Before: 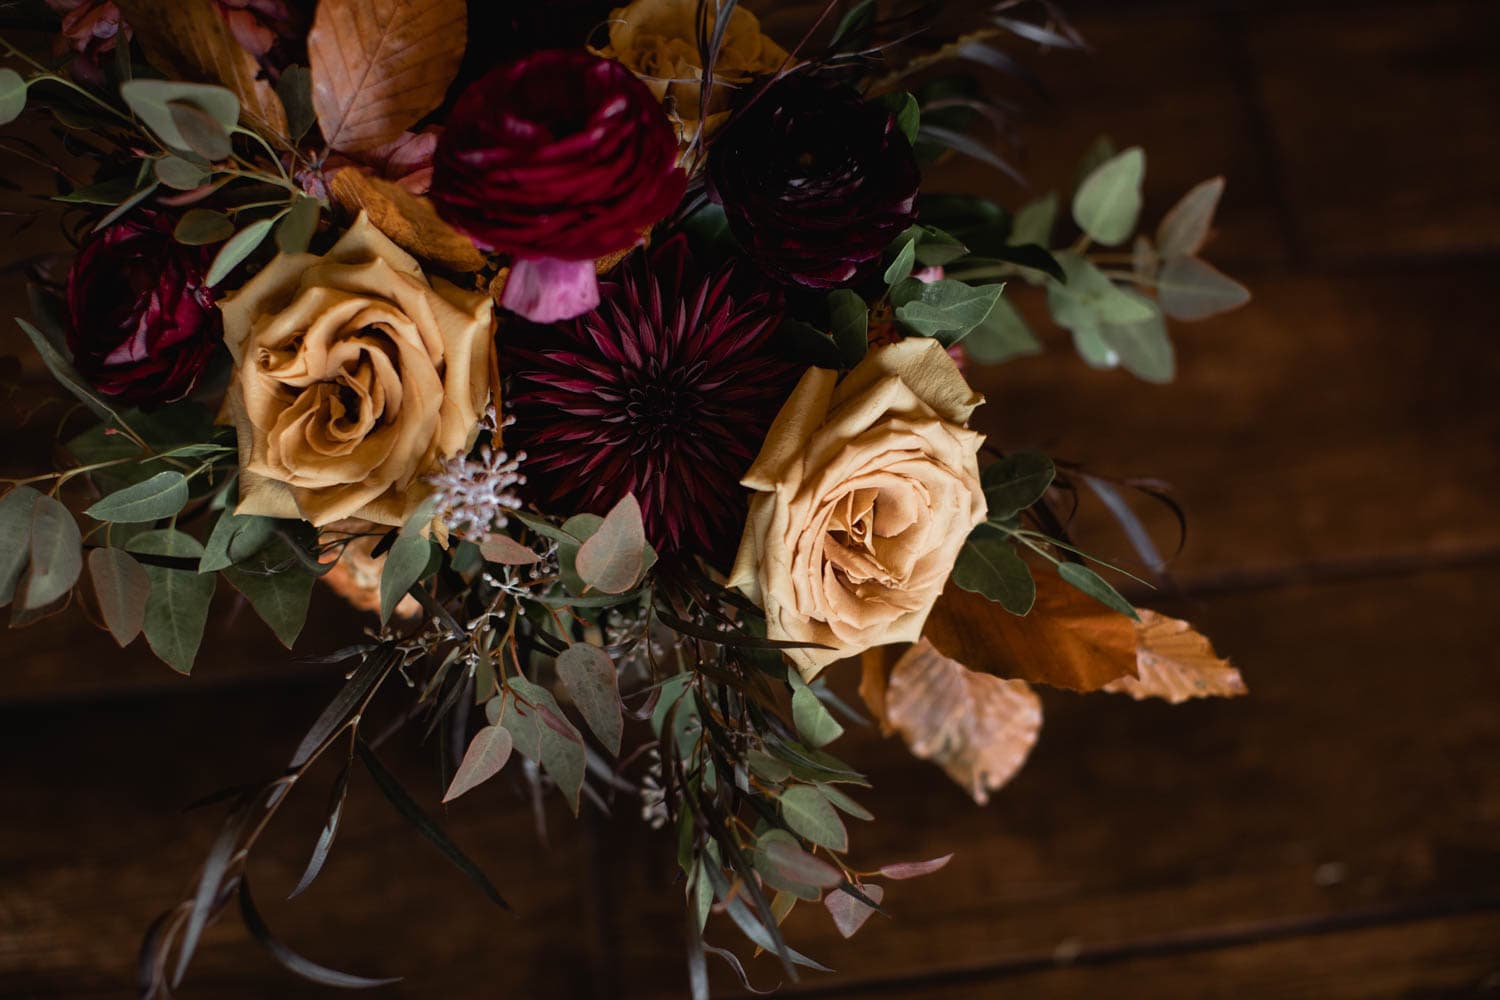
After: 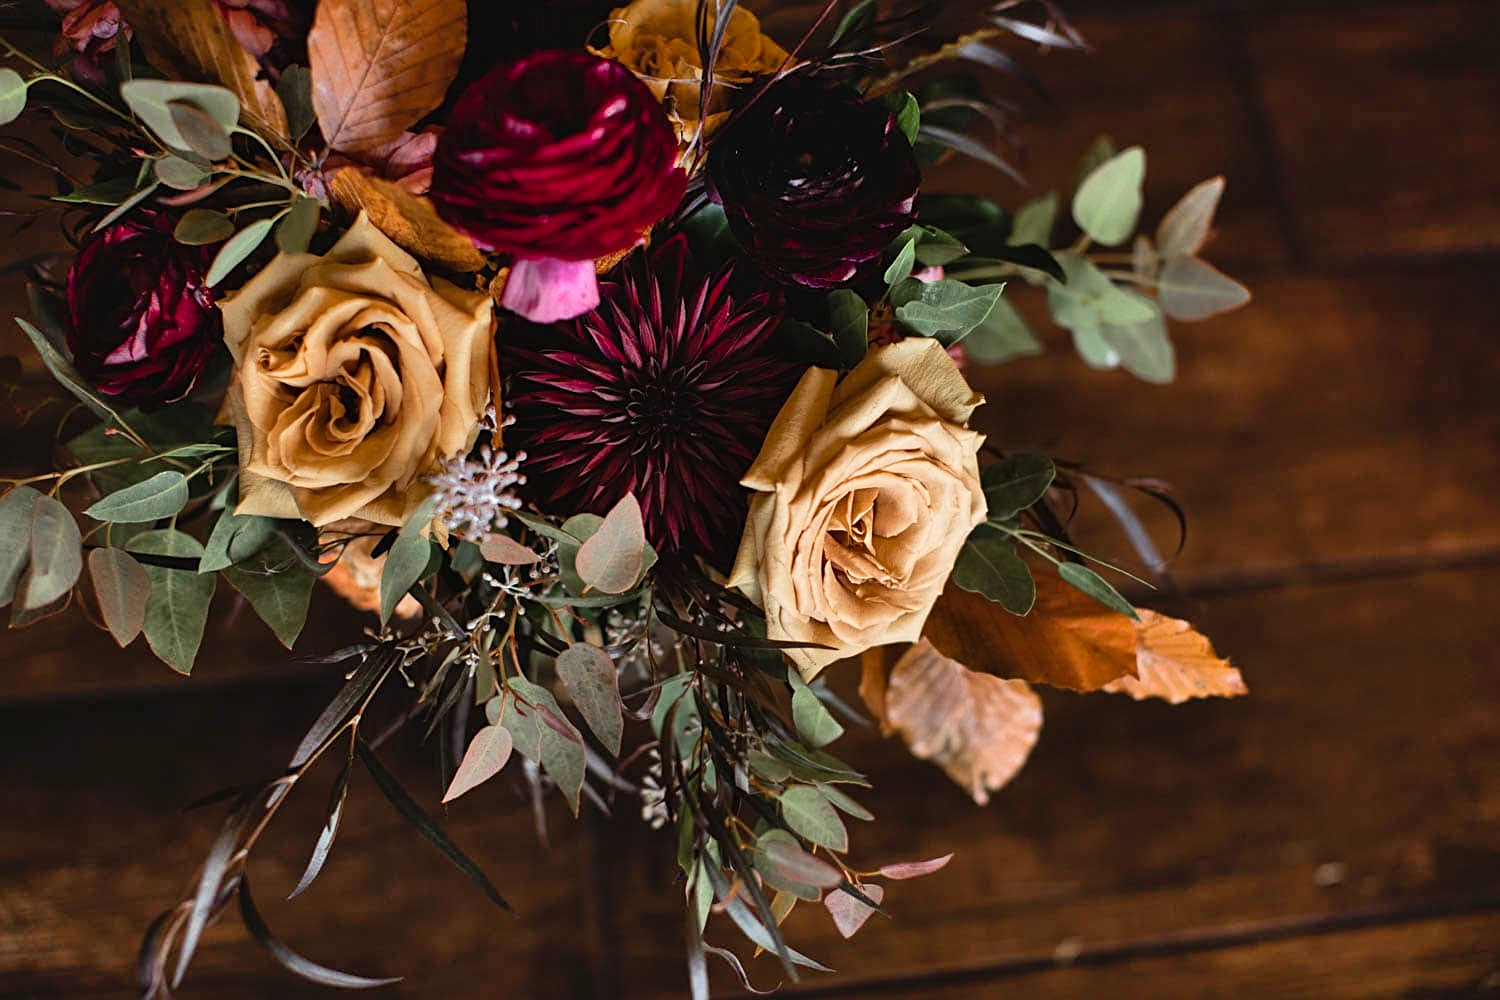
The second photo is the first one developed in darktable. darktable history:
vibrance: on, module defaults
sharpen: radius 2.167, amount 0.381, threshold 0
shadows and highlights: soften with gaussian
exposure: black level correction 0, exposure 0.2 EV, compensate exposure bias true, compensate highlight preservation false
